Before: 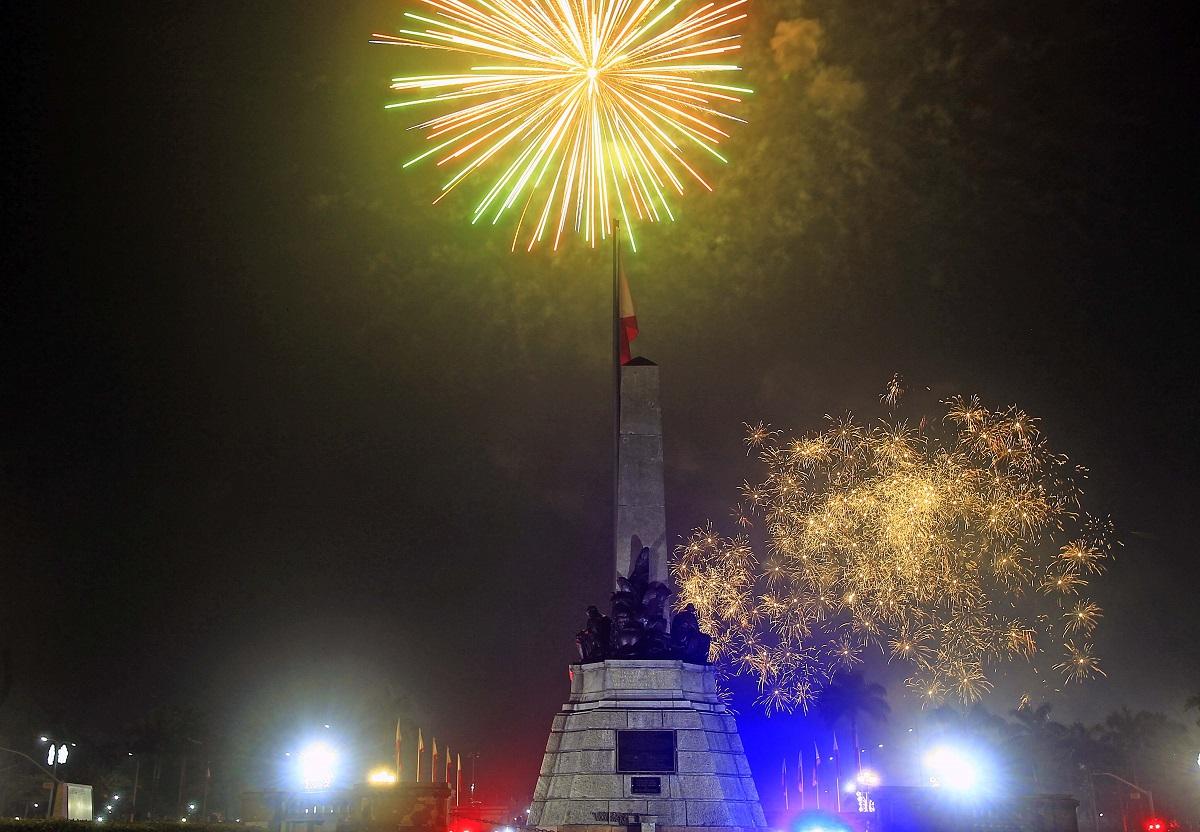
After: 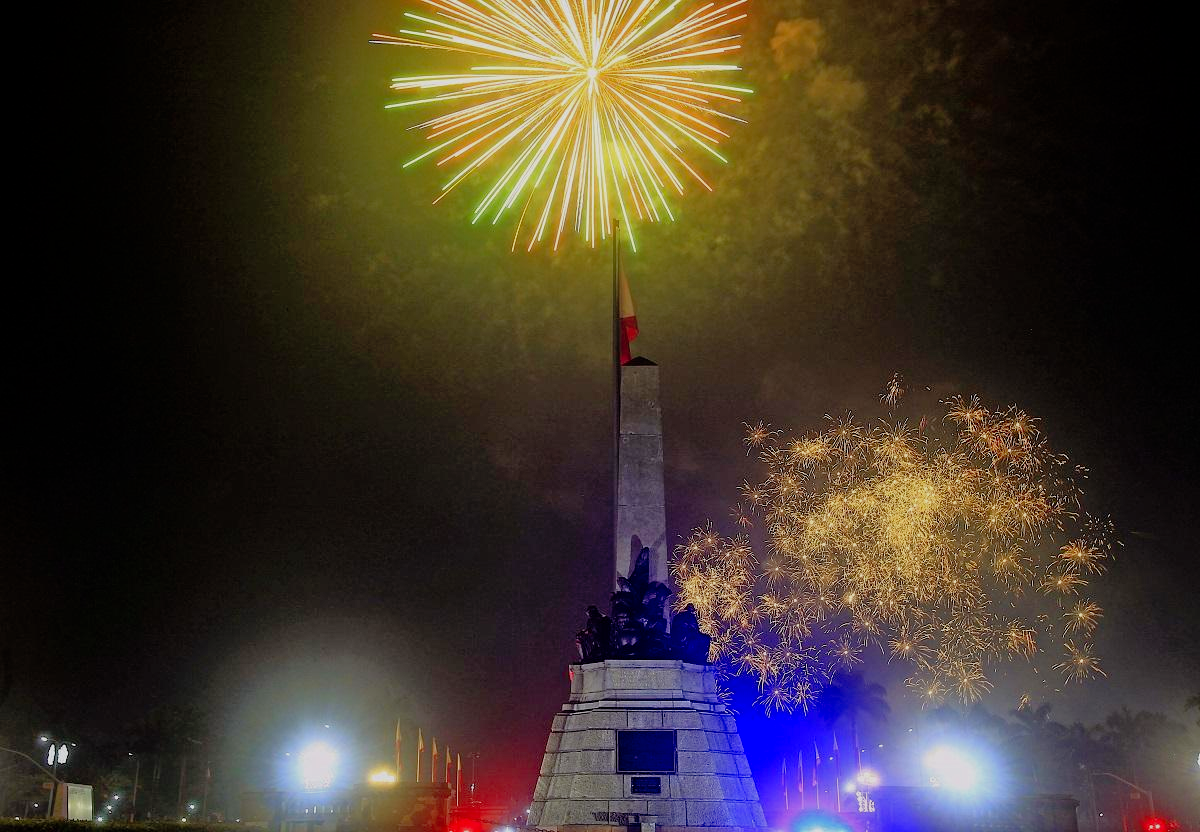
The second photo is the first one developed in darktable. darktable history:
shadows and highlights: on, module defaults
exposure: exposure -0.297 EV, compensate highlight preservation false
filmic rgb: black relative exposure -12.66 EV, white relative exposure 2.81 EV, target black luminance 0%, hardness 8.48, latitude 70.61%, contrast 1.133, shadows ↔ highlights balance -0.739%, preserve chrominance no, color science v4 (2020), contrast in shadows soft
